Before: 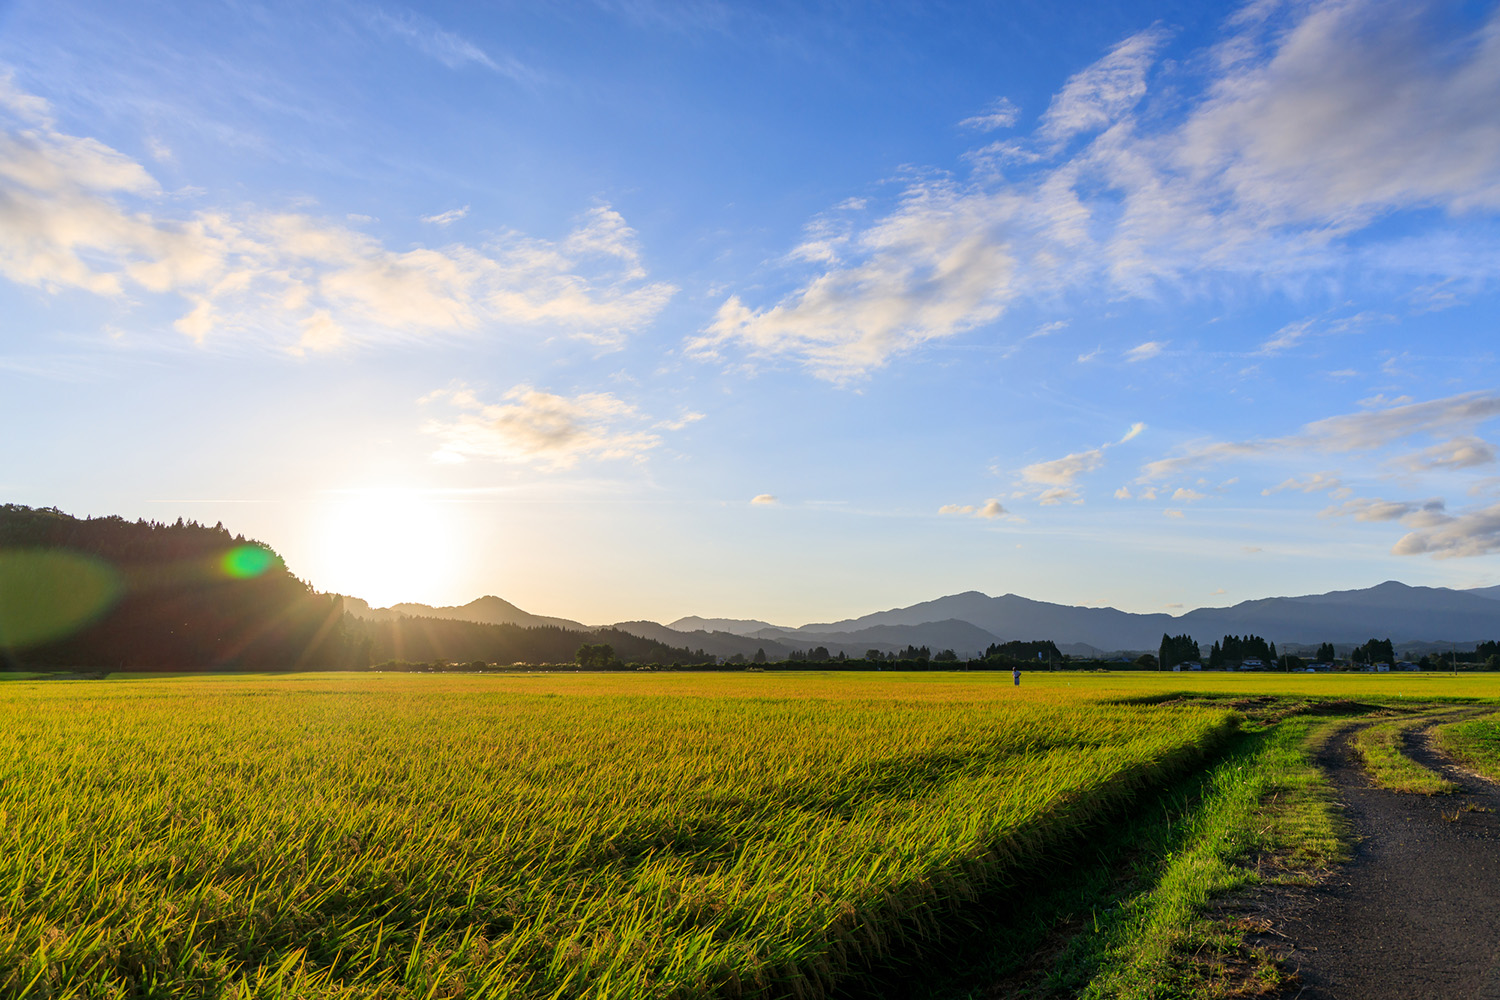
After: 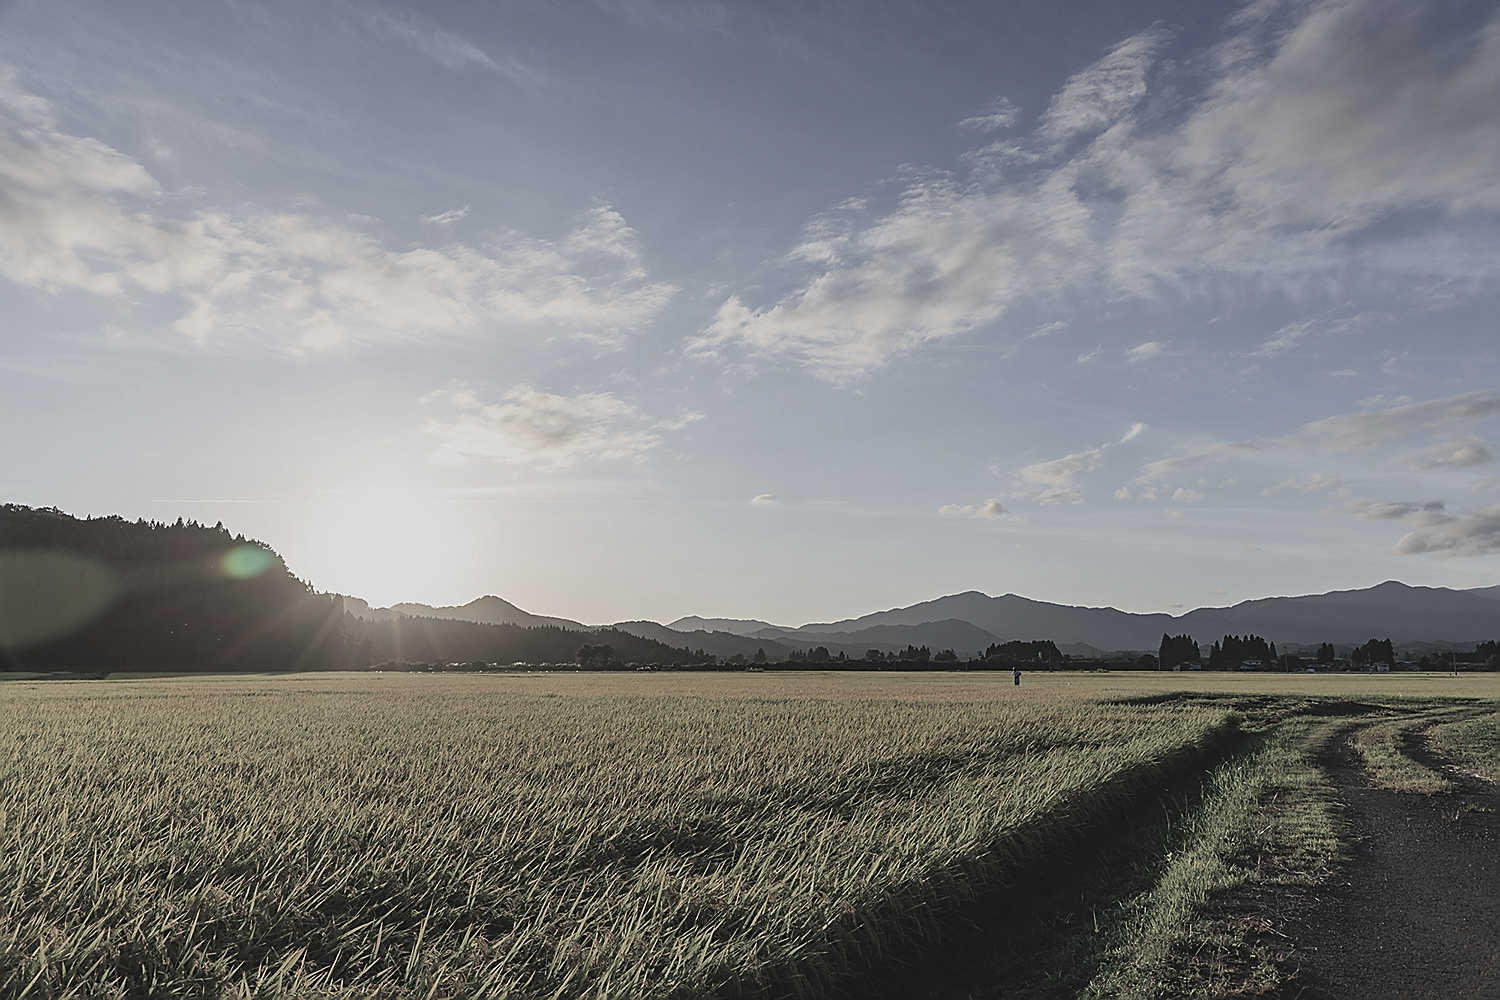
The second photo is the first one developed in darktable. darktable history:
velvia: strength 36.57%
sharpen: radius 1.4, amount 1.25, threshold 0.7
exposure: black level correction -0.015, exposure -0.5 EV, compensate highlight preservation false
color correction: saturation 0.2
